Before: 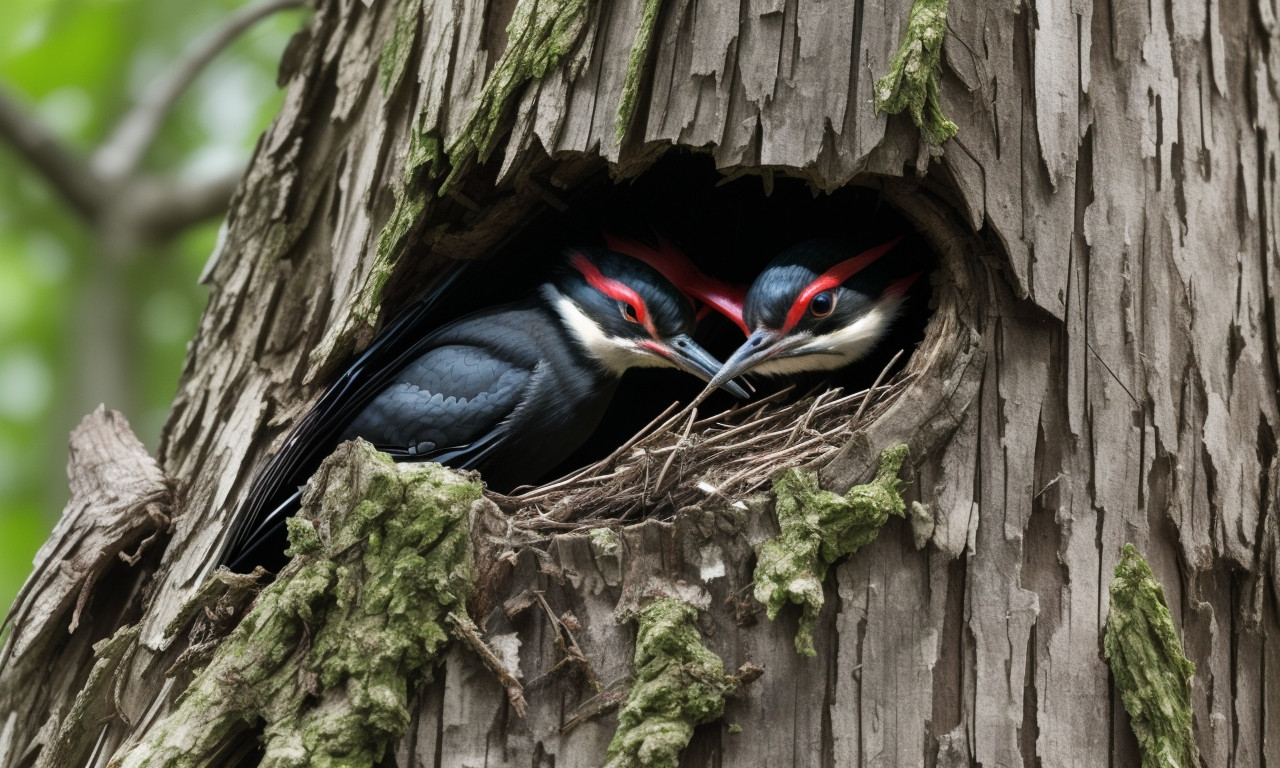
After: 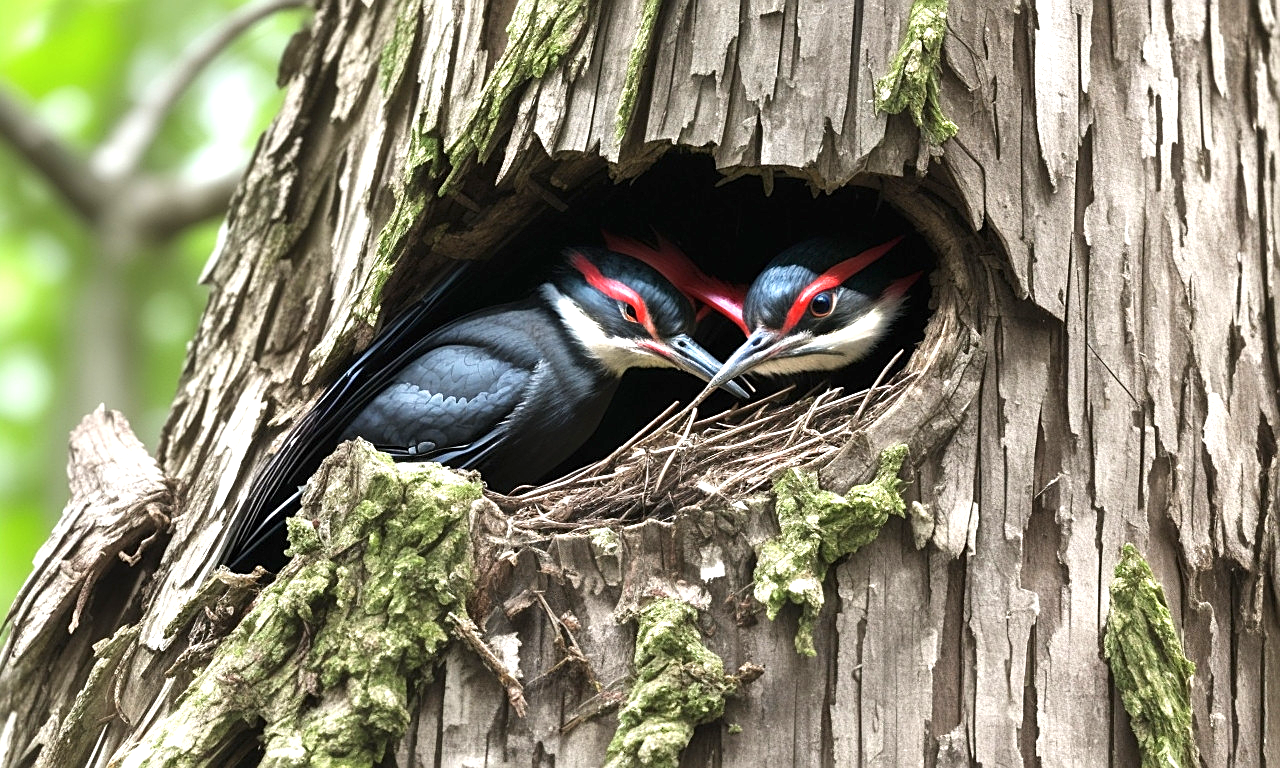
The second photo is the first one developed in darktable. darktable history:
exposure: black level correction 0, exposure 1.125 EV, compensate exposure bias true, compensate highlight preservation false
sharpen: on, module defaults
